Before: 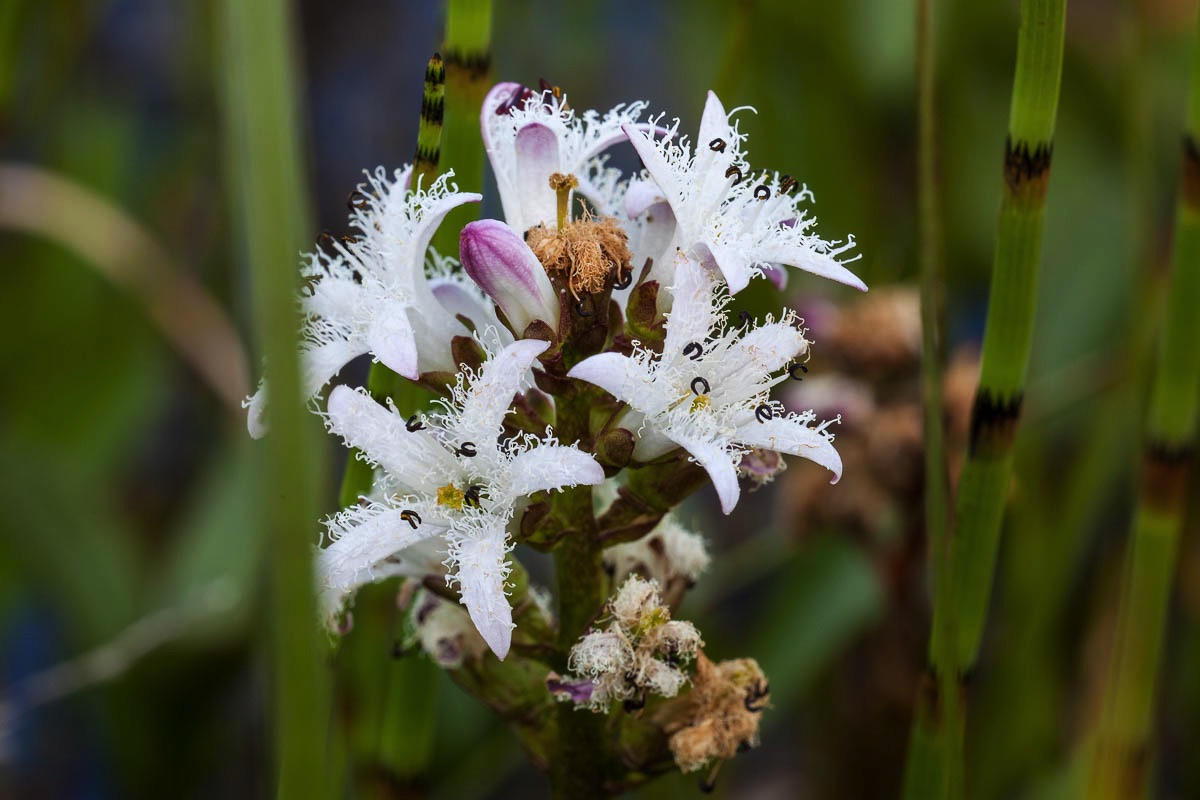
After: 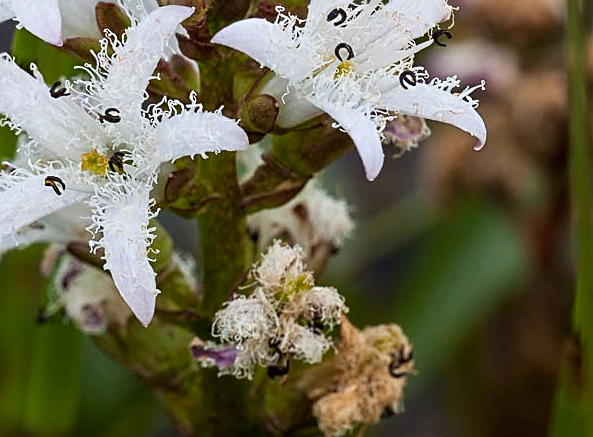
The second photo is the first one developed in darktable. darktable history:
crop: left 29.672%, top 41.786%, right 20.851%, bottom 3.487%
sharpen: on, module defaults
white balance: emerald 1
color zones: curves: ch0 [(0, 0.465) (0.092, 0.596) (0.289, 0.464) (0.429, 0.453) (0.571, 0.464) (0.714, 0.455) (0.857, 0.462) (1, 0.465)]
